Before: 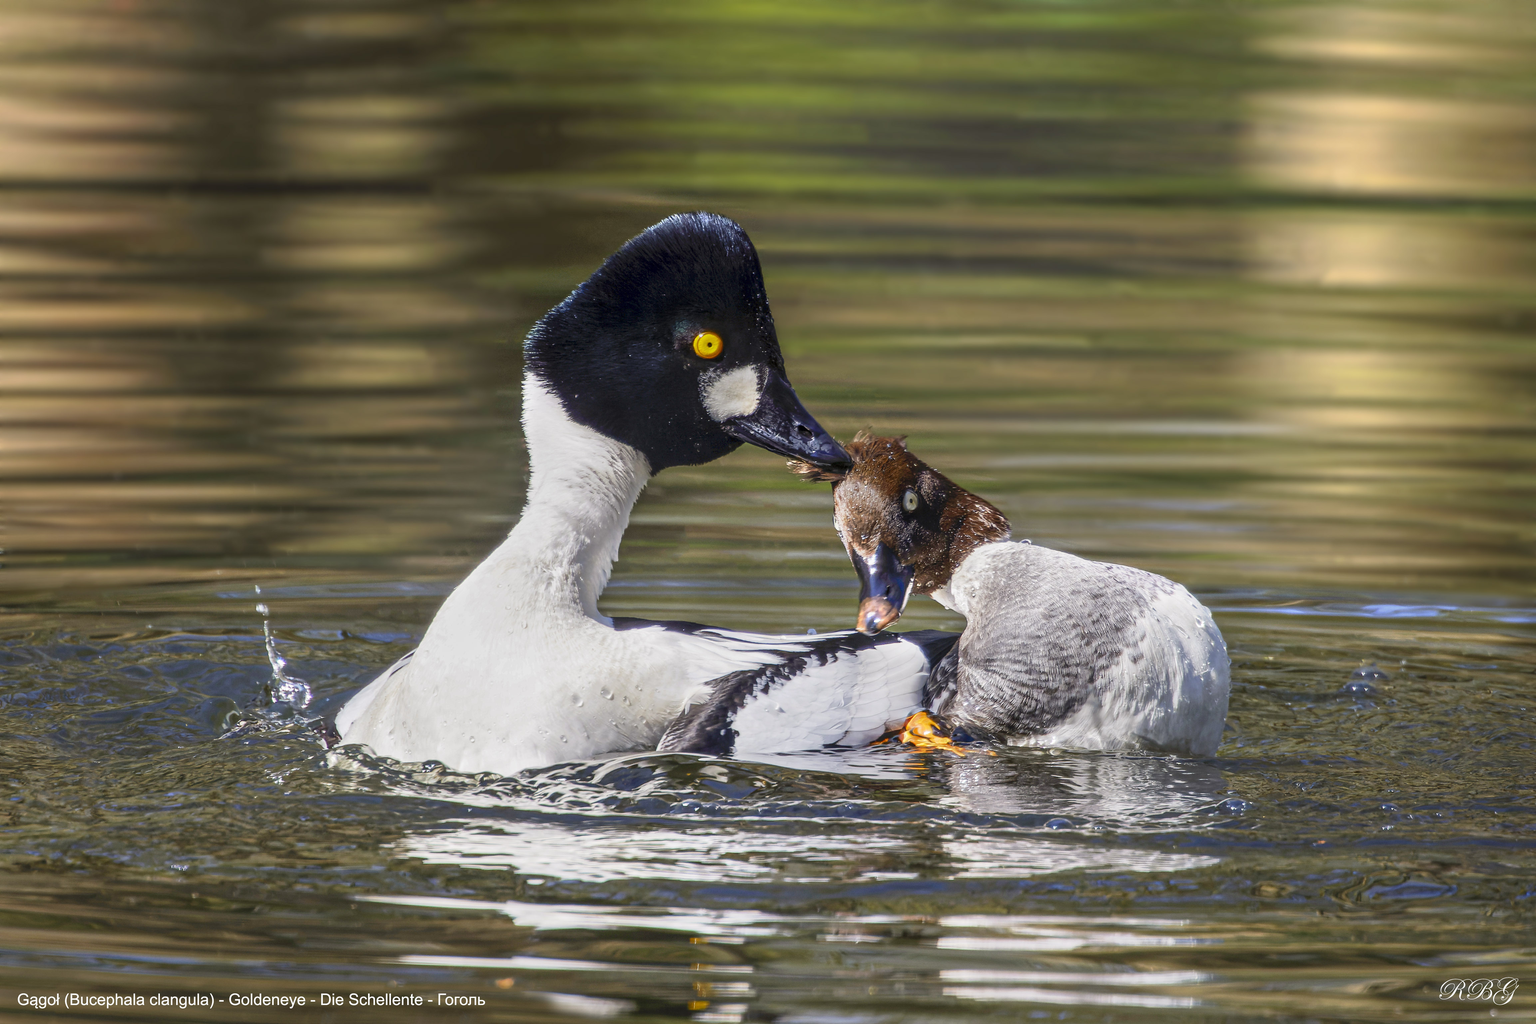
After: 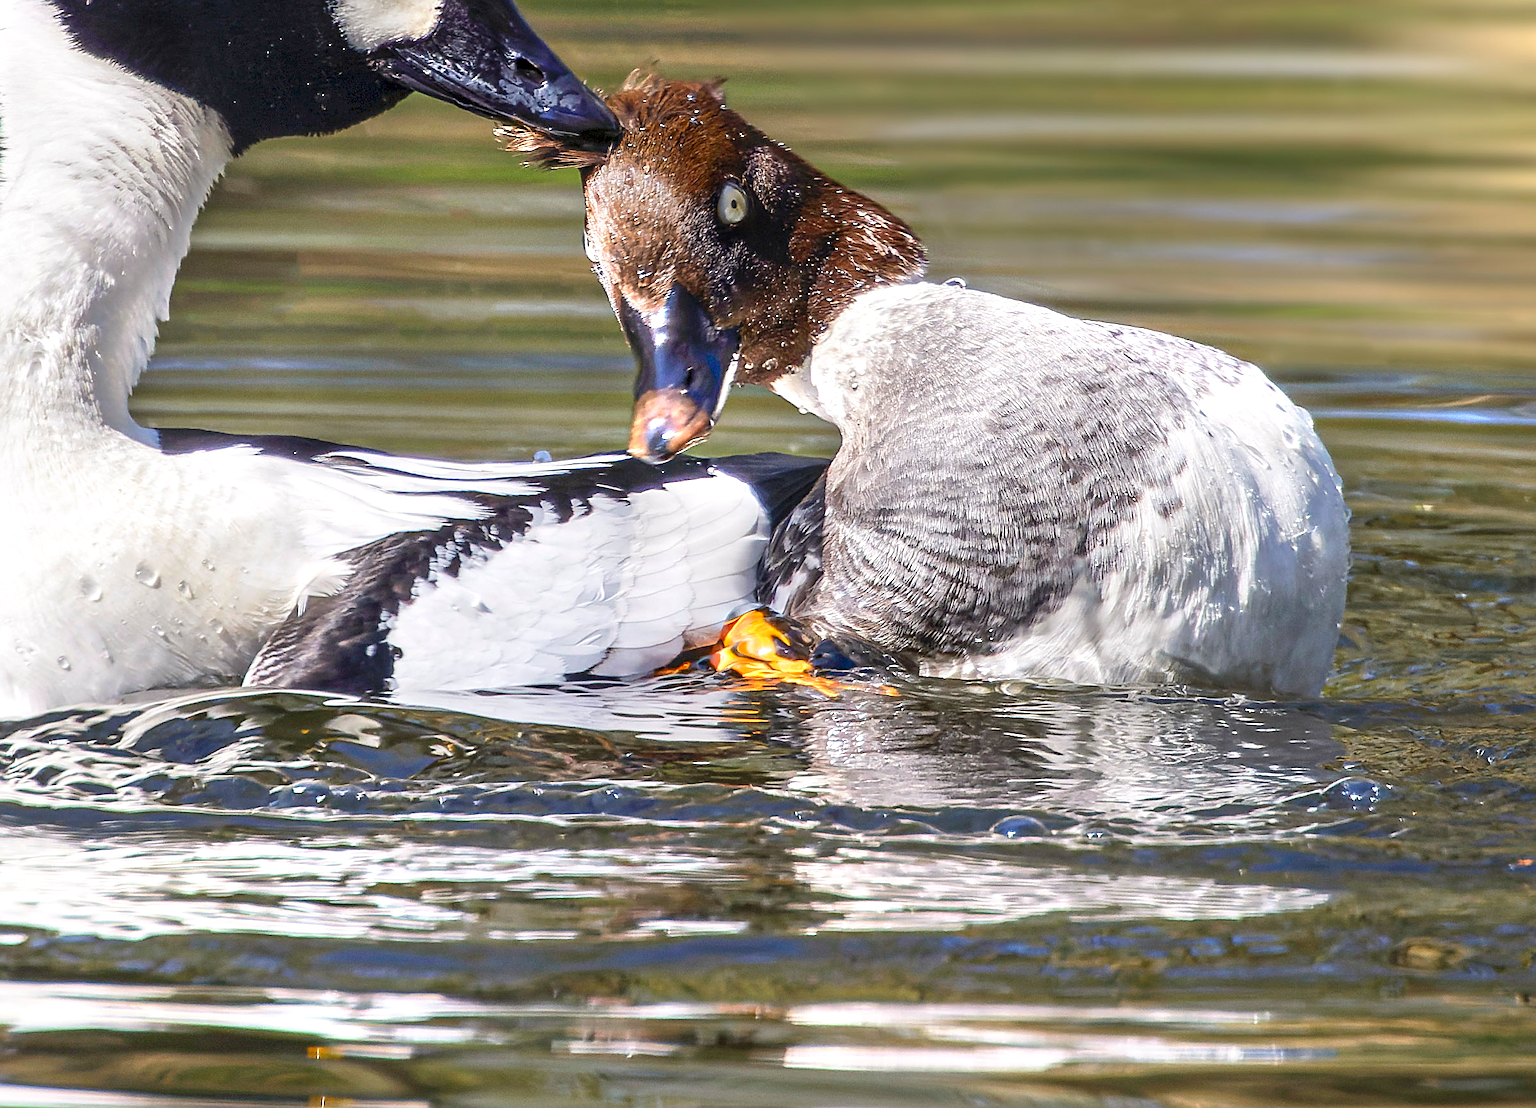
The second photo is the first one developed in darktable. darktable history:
exposure: exposure 0.406 EV, compensate highlight preservation false
sharpen: on, module defaults
crop: left 34.558%, top 38.618%, right 13.577%, bottom 5.27%
